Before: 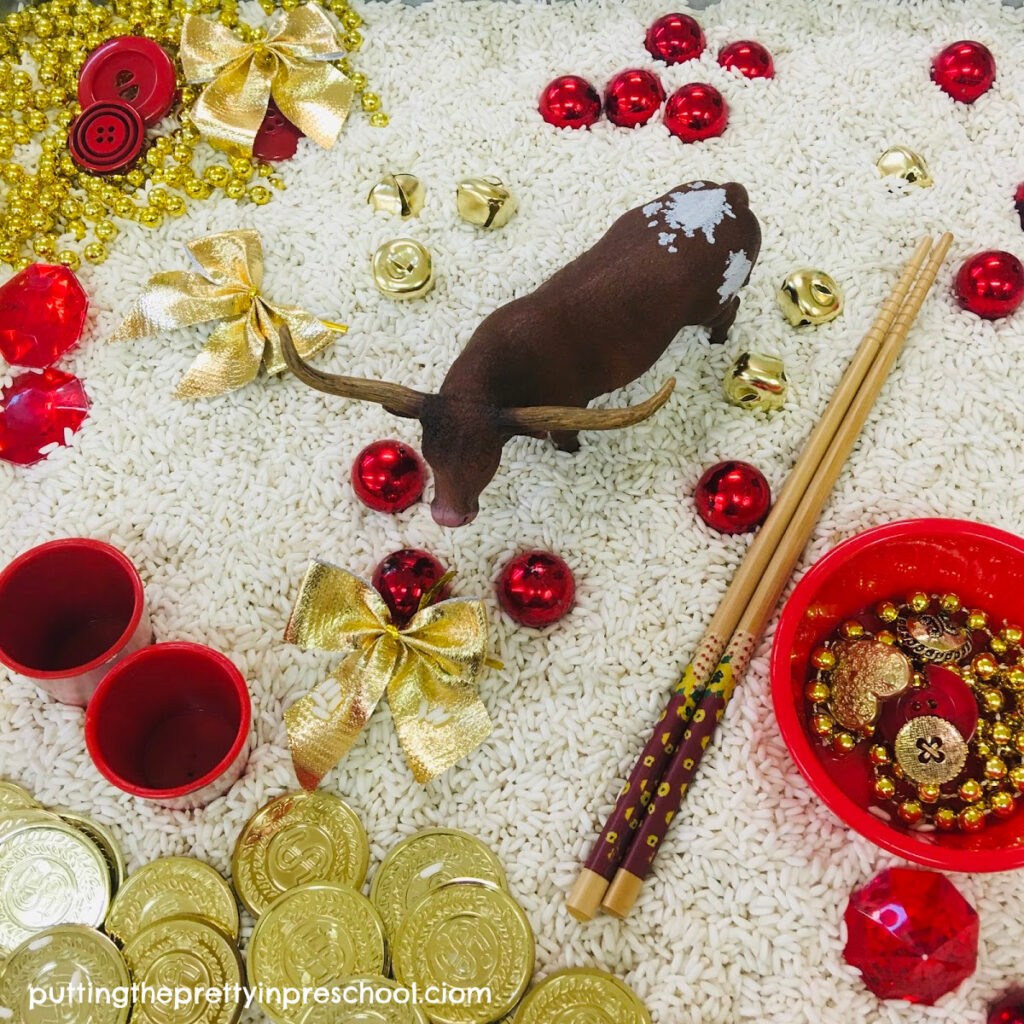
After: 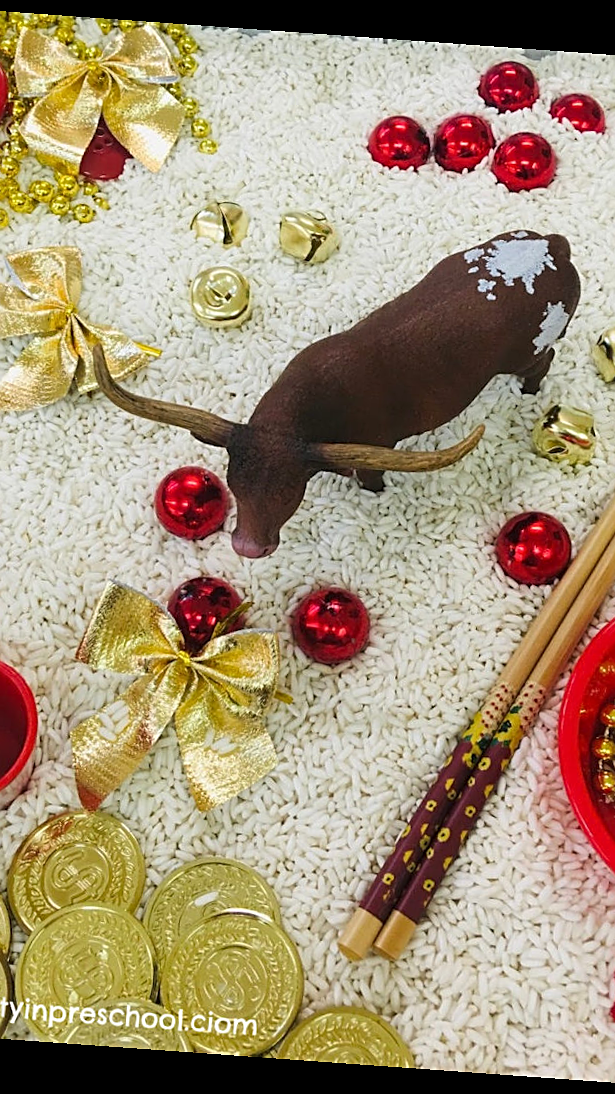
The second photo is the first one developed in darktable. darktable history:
crop: left 21.496%, right 22.254%
rotate and perspective: rotation 4.1°, automatic cropping off
sharpen: on, module defaults
